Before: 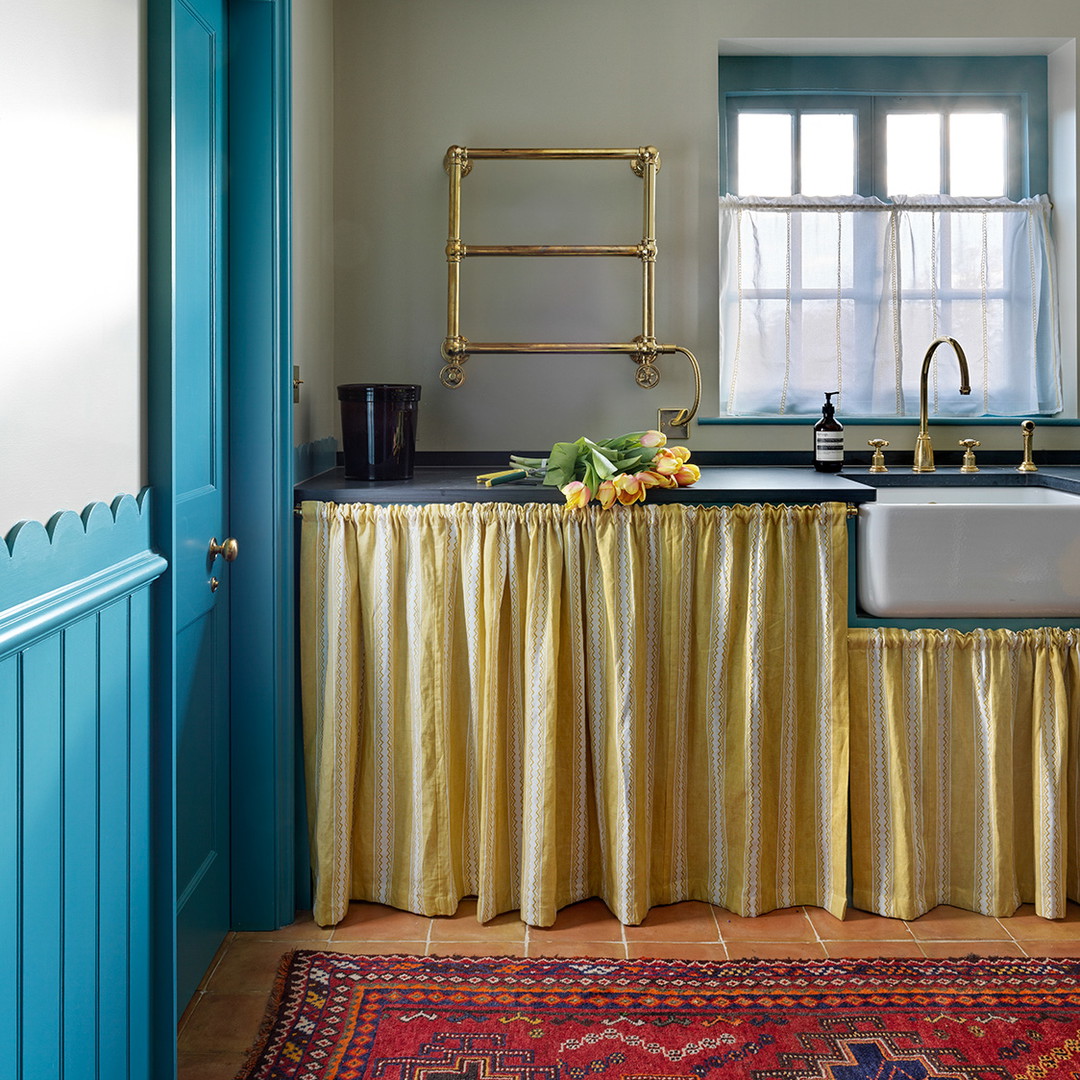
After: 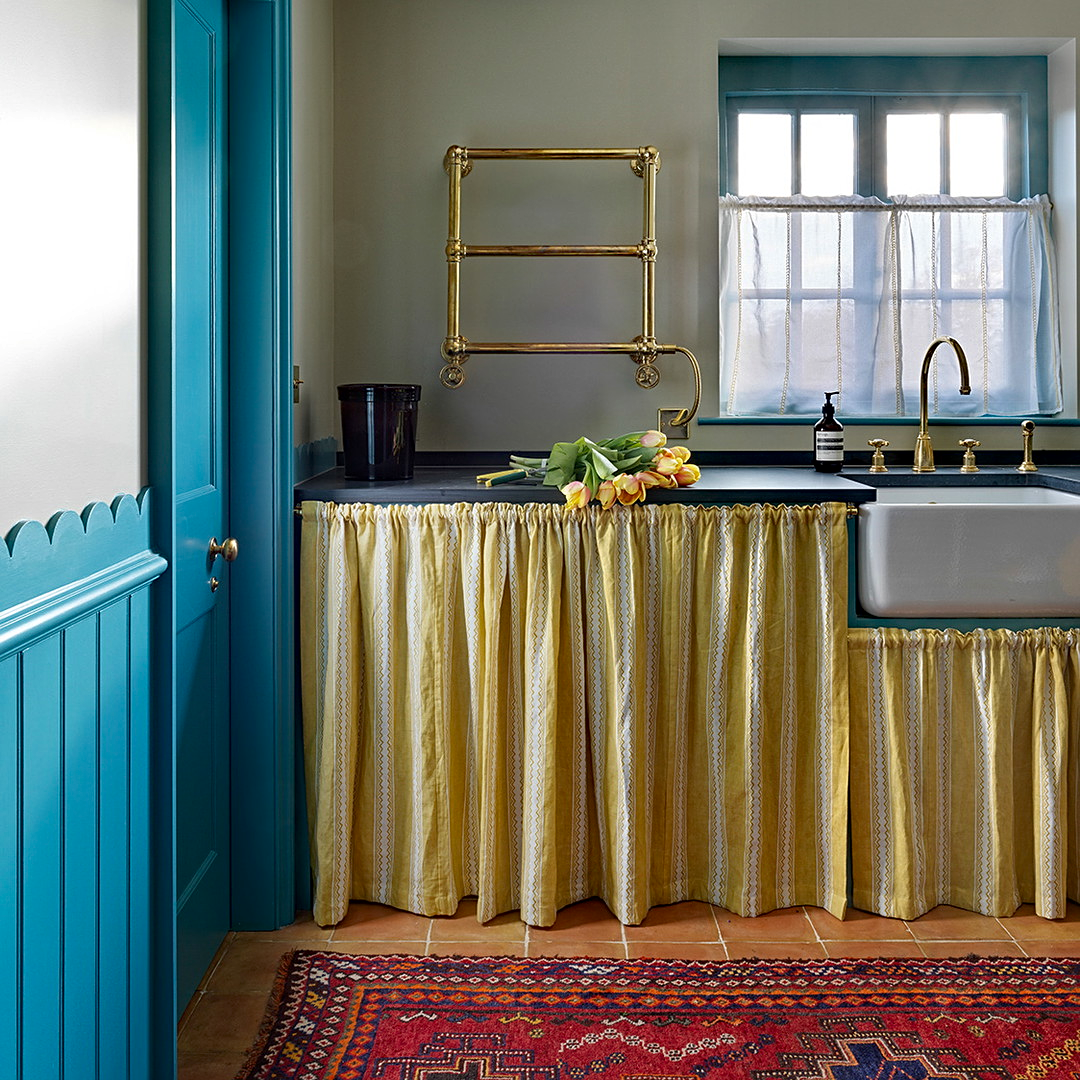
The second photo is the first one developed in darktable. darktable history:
contrast brightness saturation: contrast 0.027, brightness -0.035
sharpen: amount 0.21
haze removal: compatibility mode true, adaptive false
